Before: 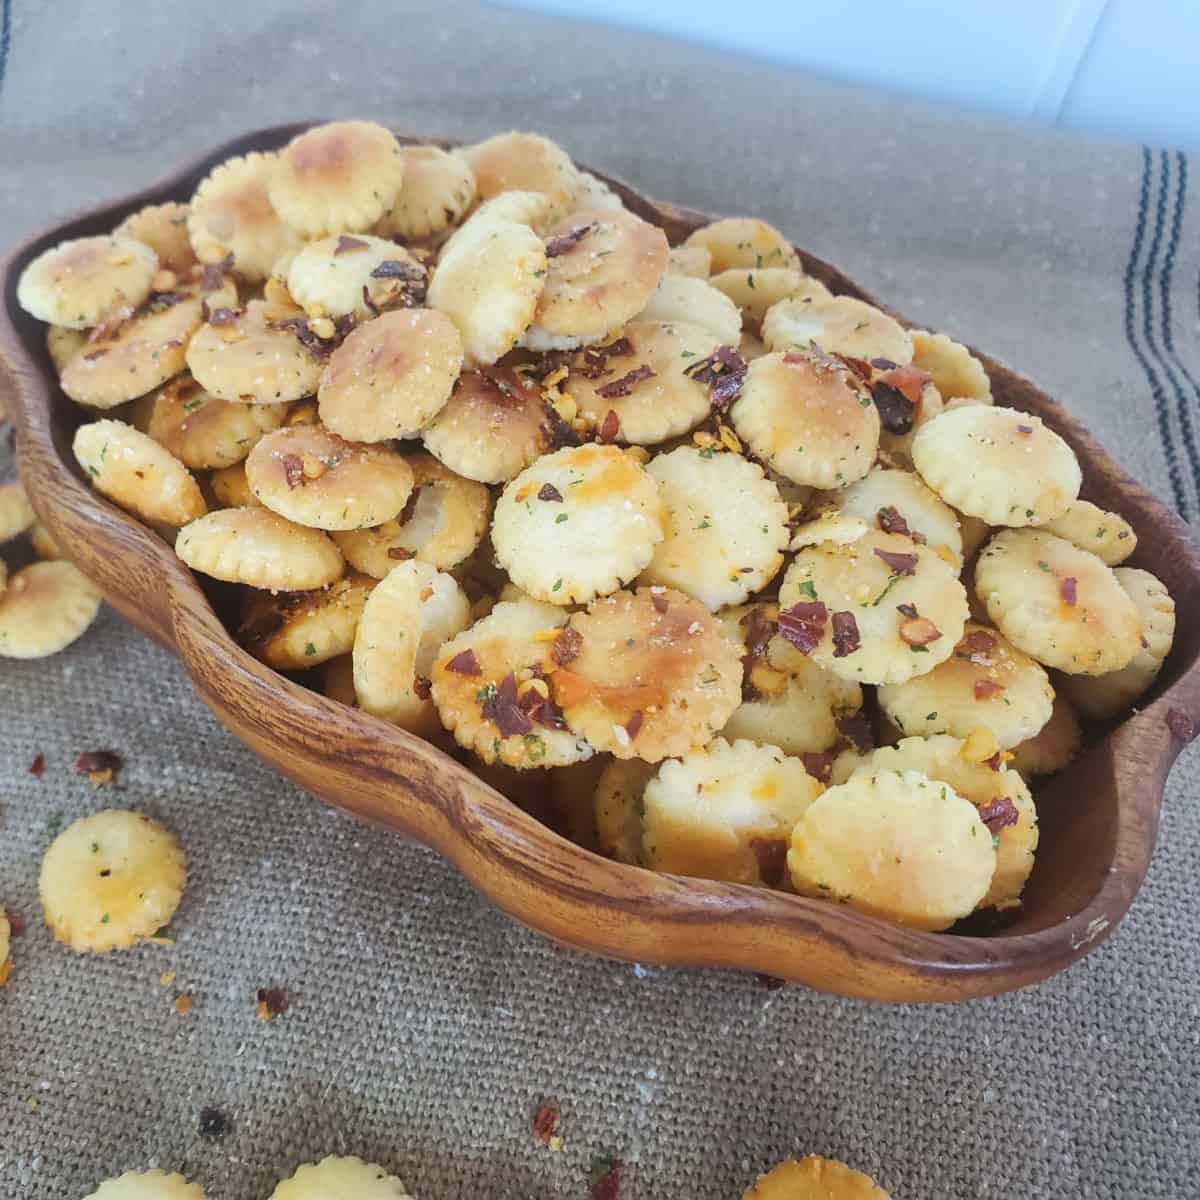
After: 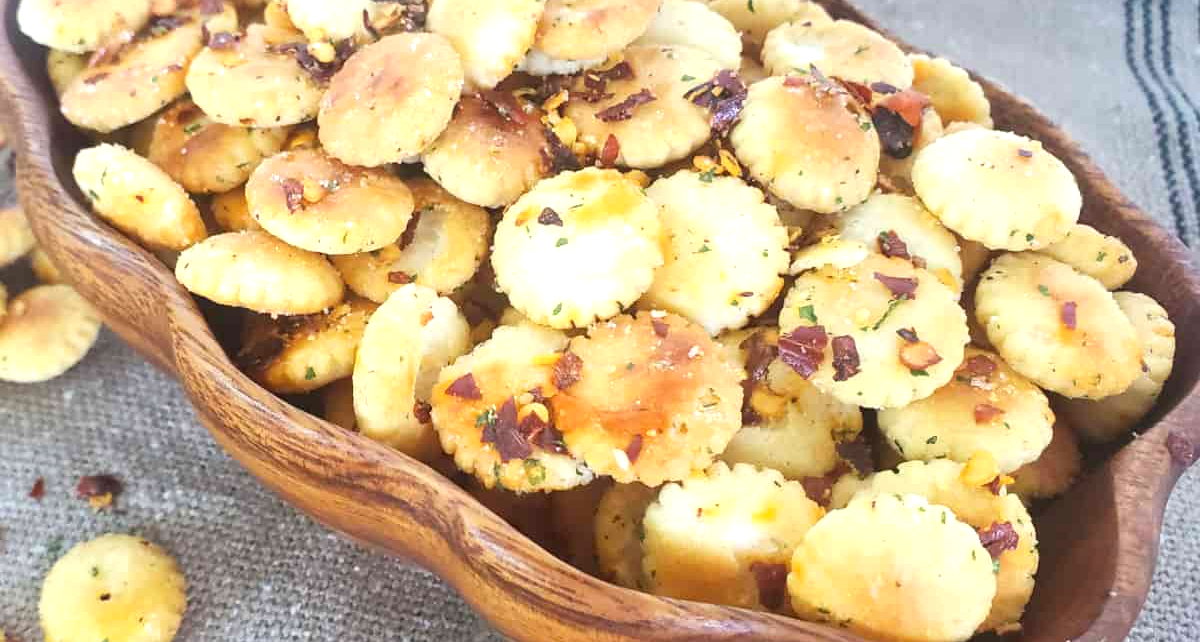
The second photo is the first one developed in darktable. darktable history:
crop and rotate: top 23.043%, bottom 23.437%
exposure: black level correction 0, exposure 0.7 EV, compensate exposure bias true, compensate highlight preservation false
color correction: saturation 1.1
